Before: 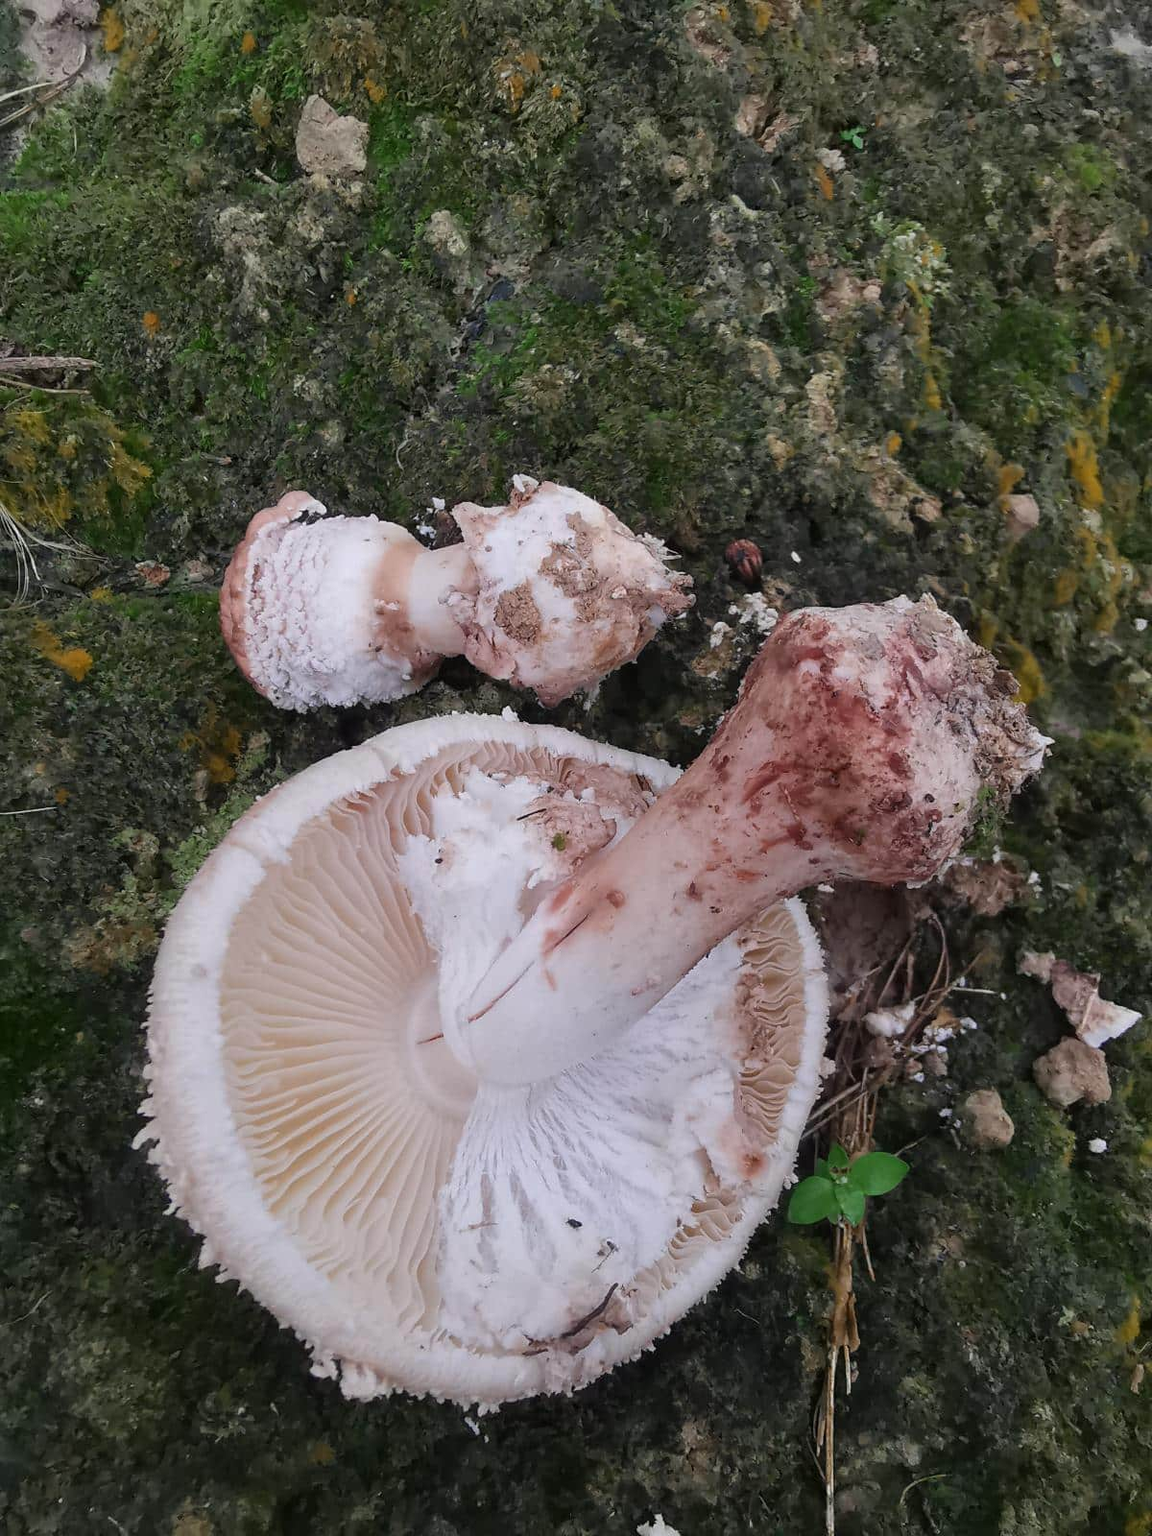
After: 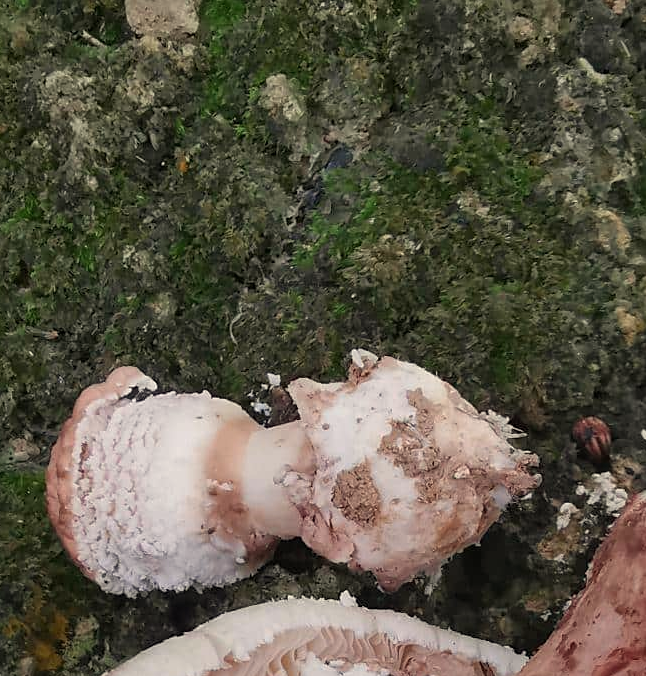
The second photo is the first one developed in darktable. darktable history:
sharpen: amount 0.2
crop: left 15.306%, top 9.065%, right 30.789%, bottom 48.638%
white balance: red 1.029, blue 0.92
